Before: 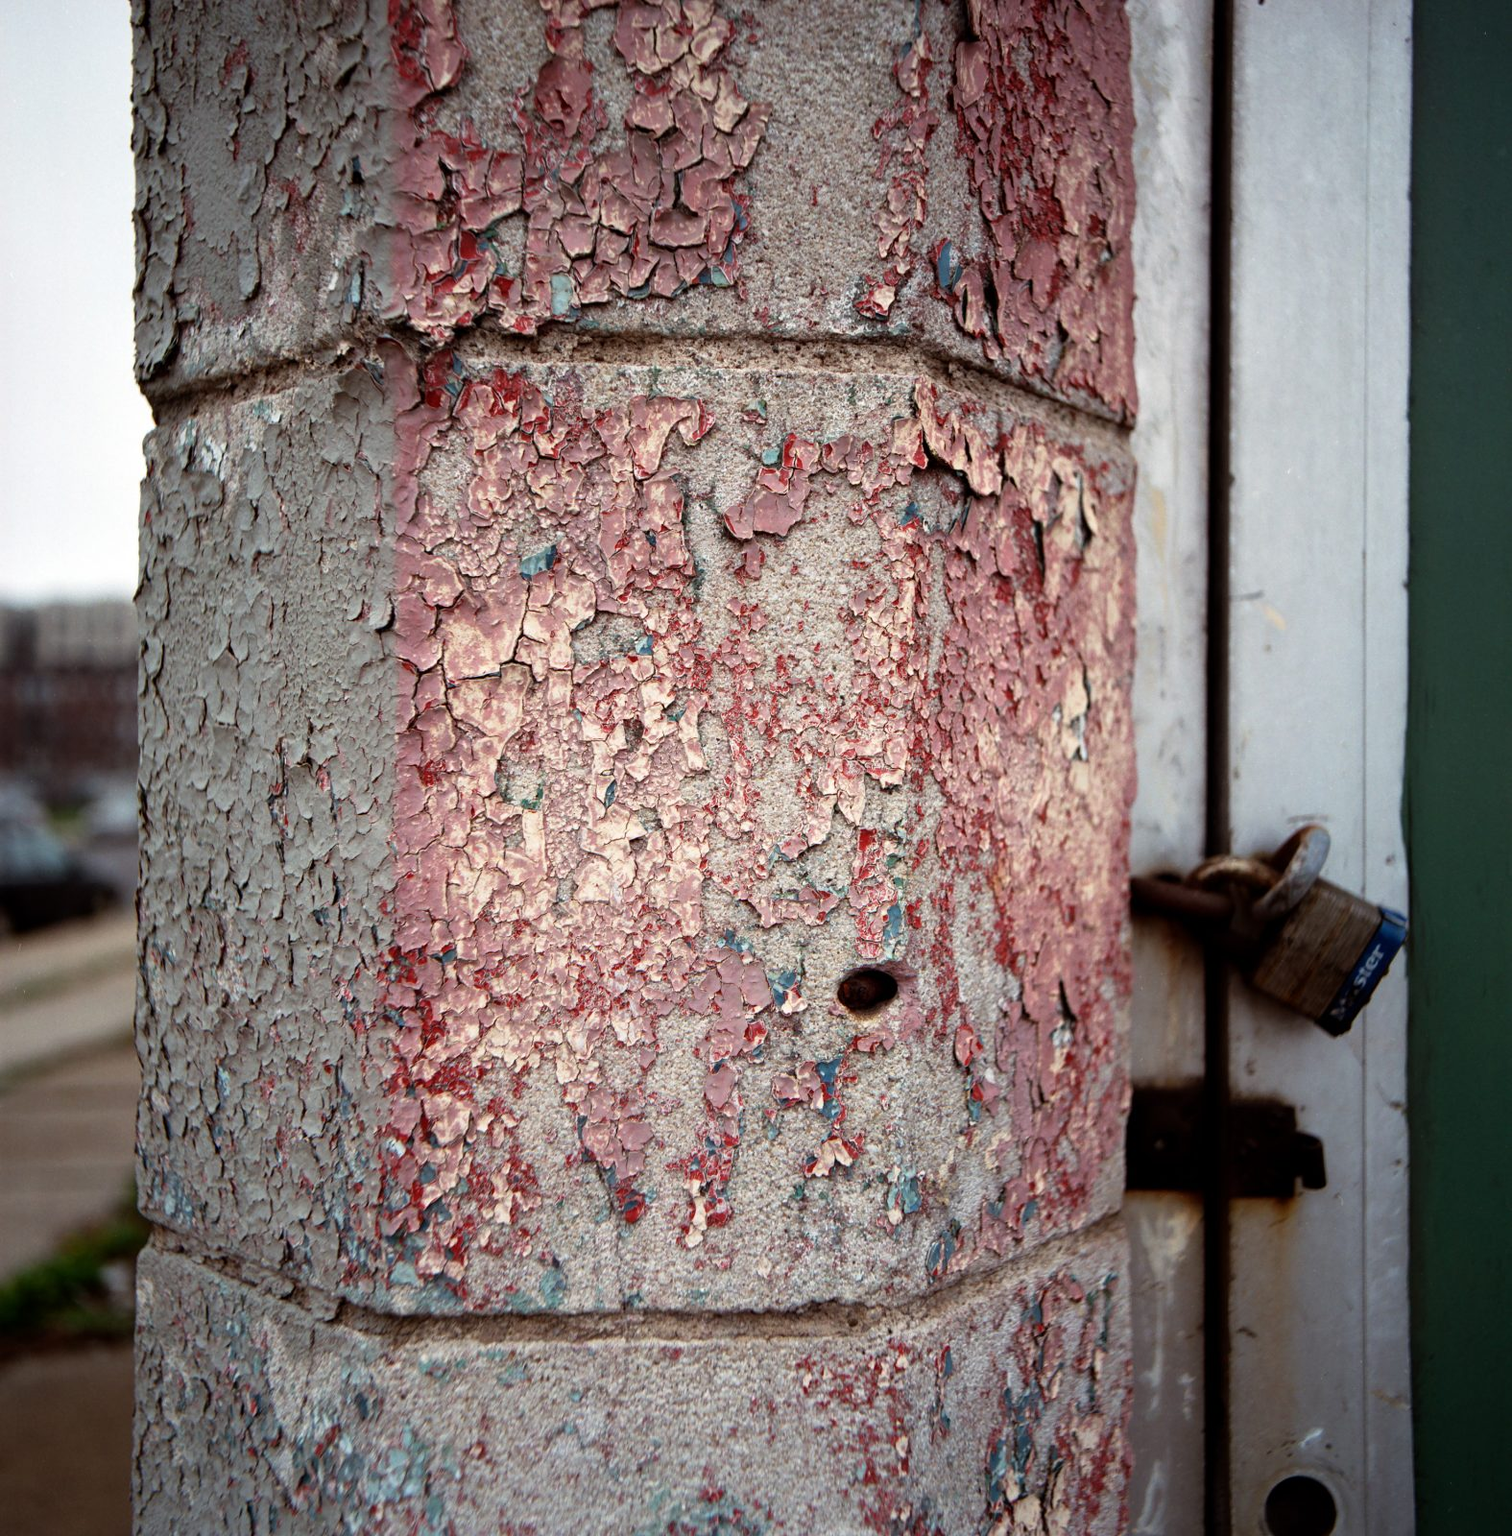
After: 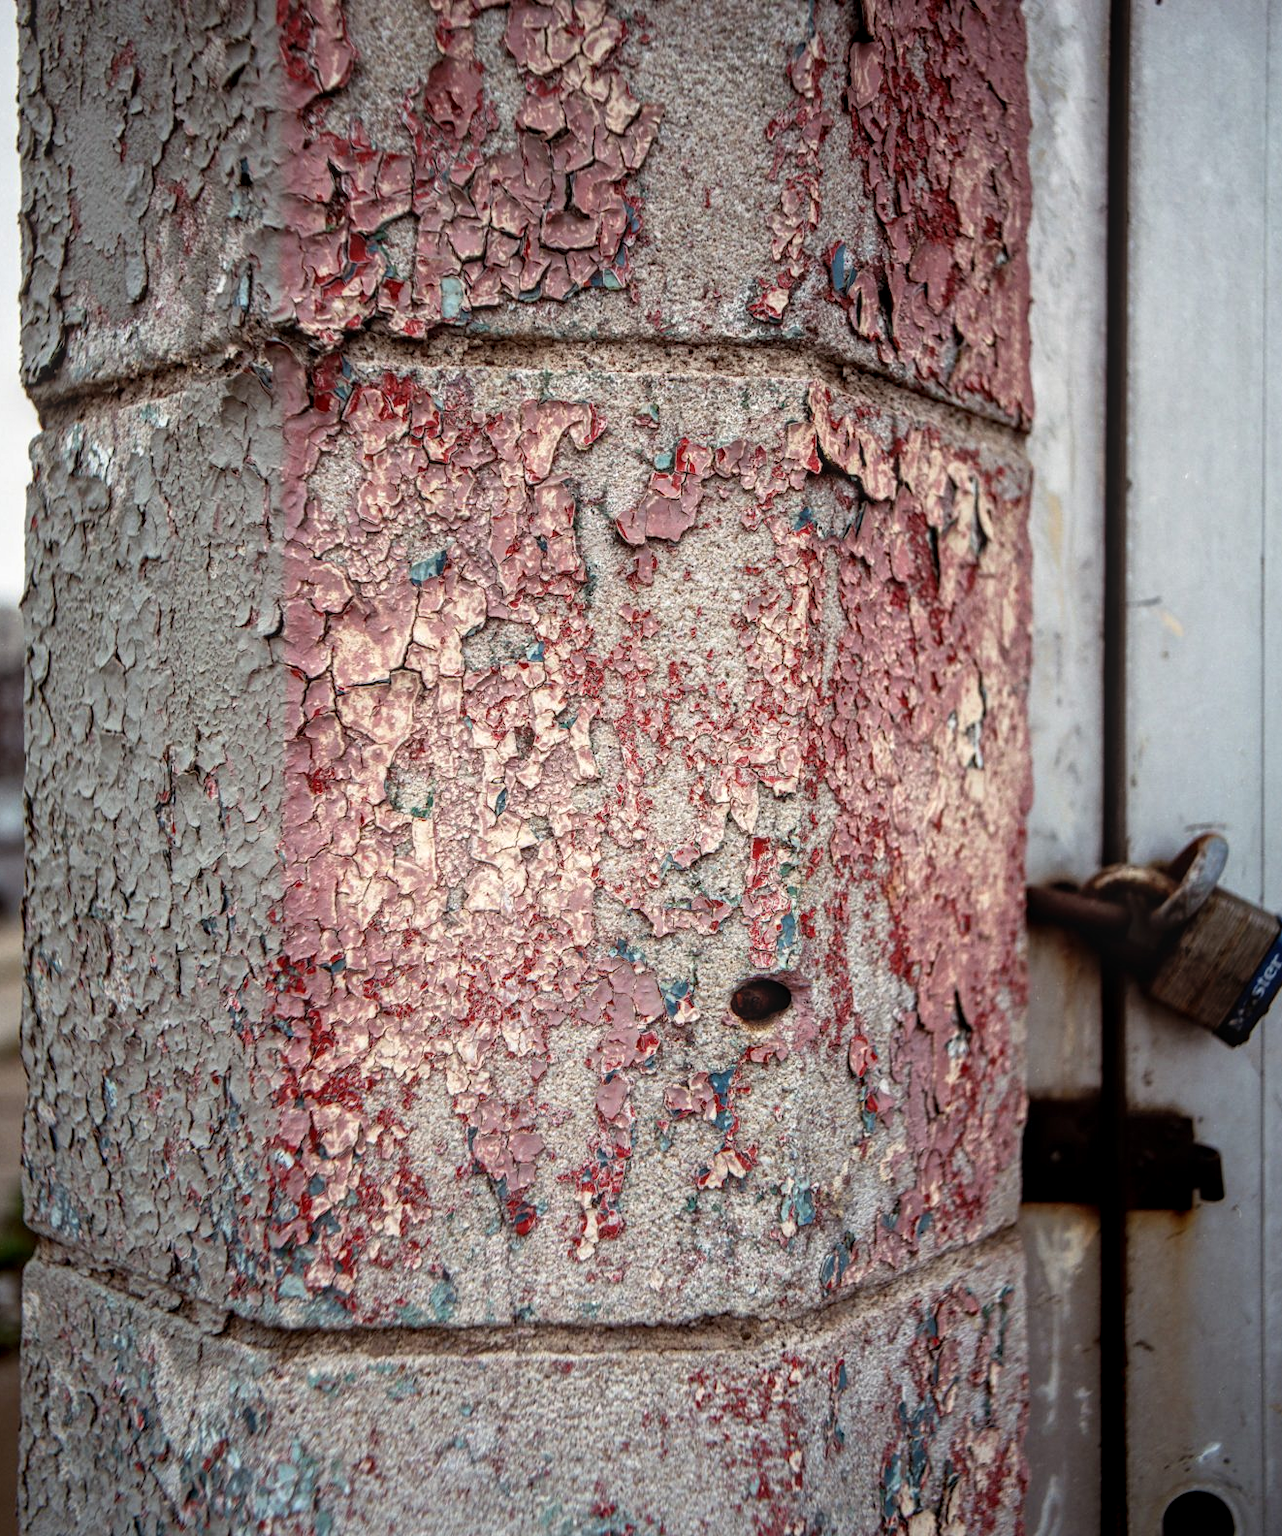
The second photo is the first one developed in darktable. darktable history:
crop: left 7.598%, right 7.873%
local contrast: highlights 0%, shadows 0%, detail 133%
